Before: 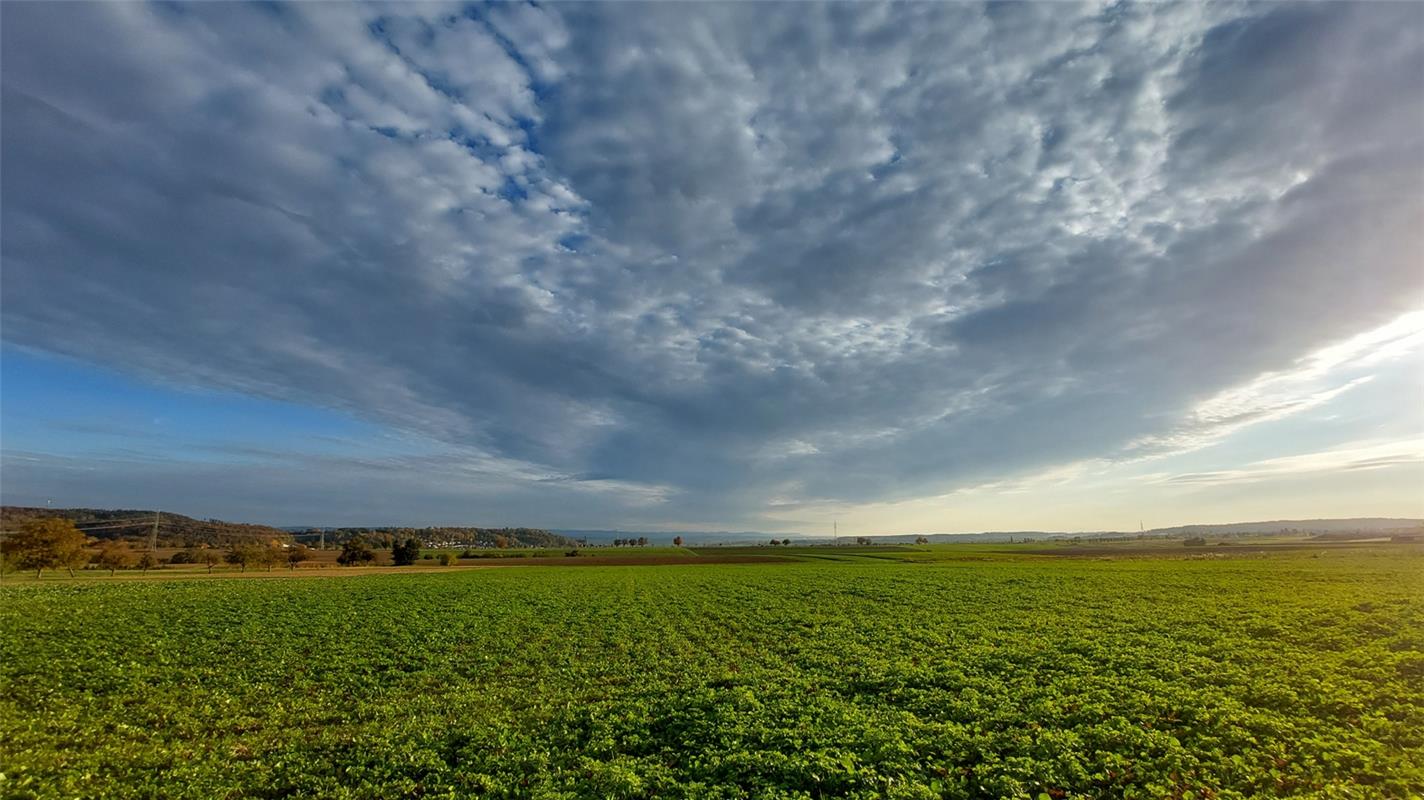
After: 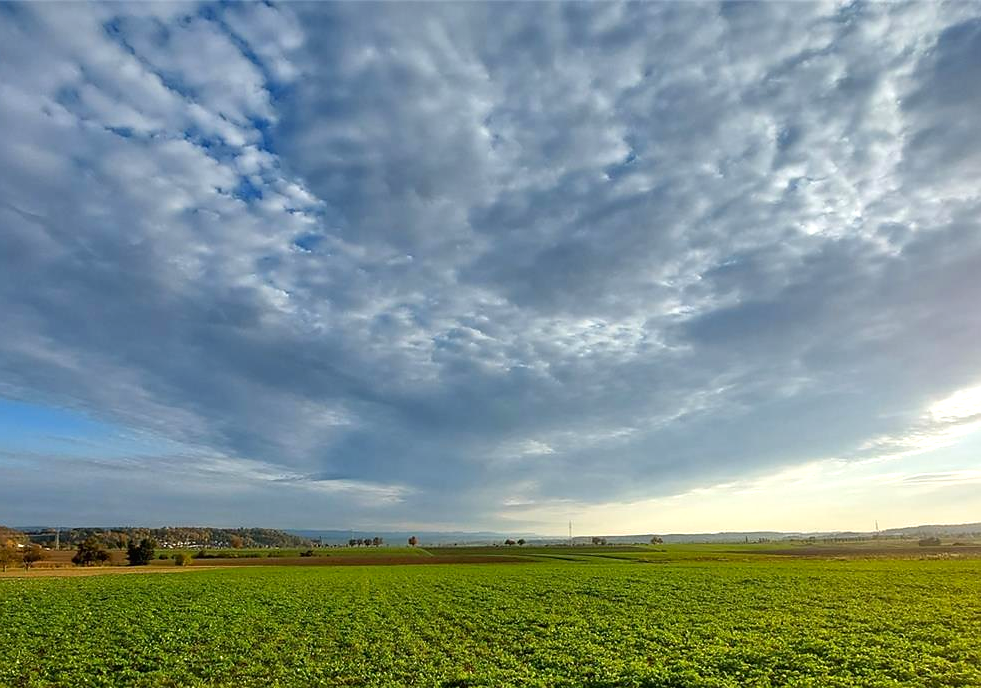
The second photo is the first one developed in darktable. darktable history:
contrast brightness saturation: contrast -0.024, brightness -0.013, saturation 0.03
exposure: black level correction 0.001, exposure 0.499 EV, compensate exposure bias true, compensate highlight preservation false
sharpen: radius 1.007, threshold 1.092
crop: left 18.651%, right 12.406%, bottom 13.972%
